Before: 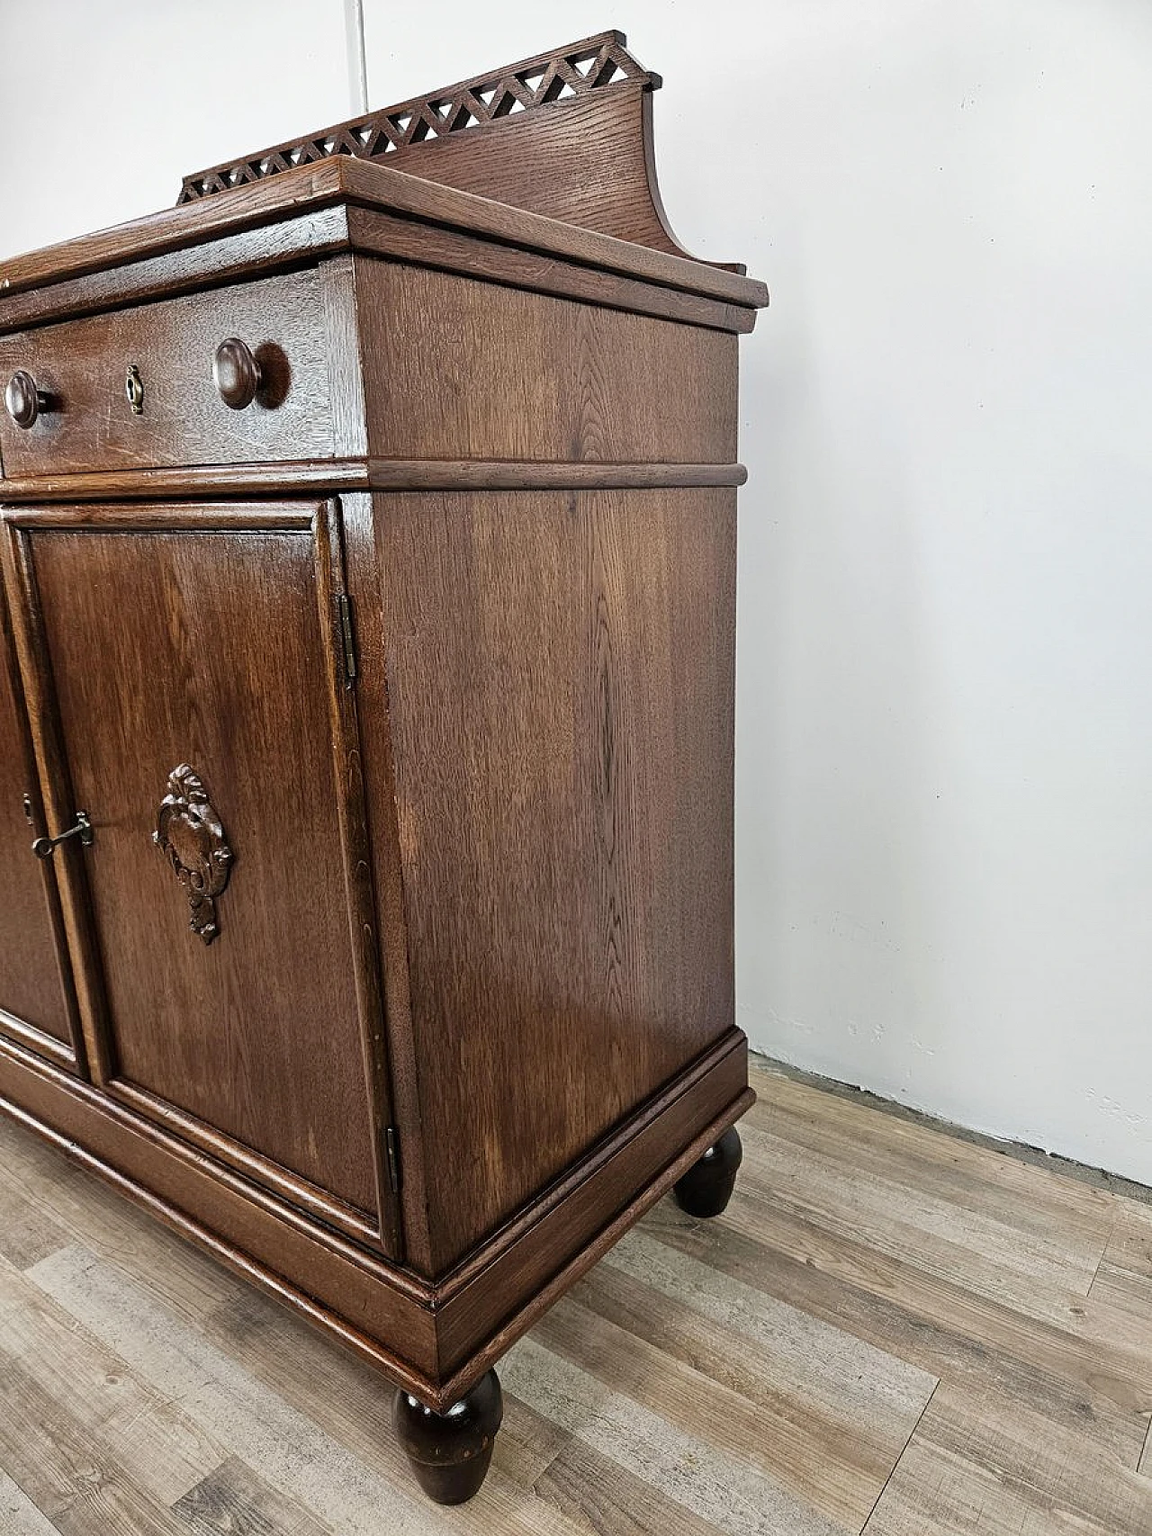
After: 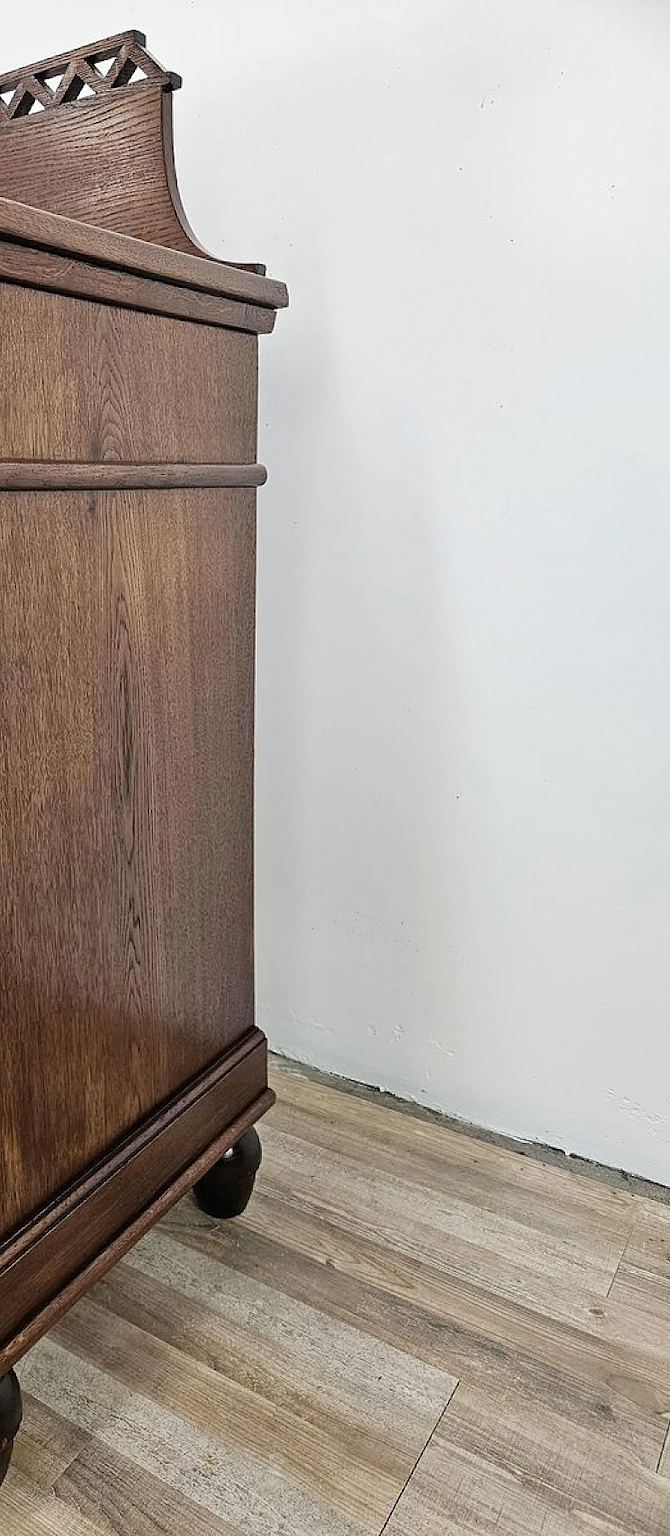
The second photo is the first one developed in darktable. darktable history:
crop: left 41.795%
